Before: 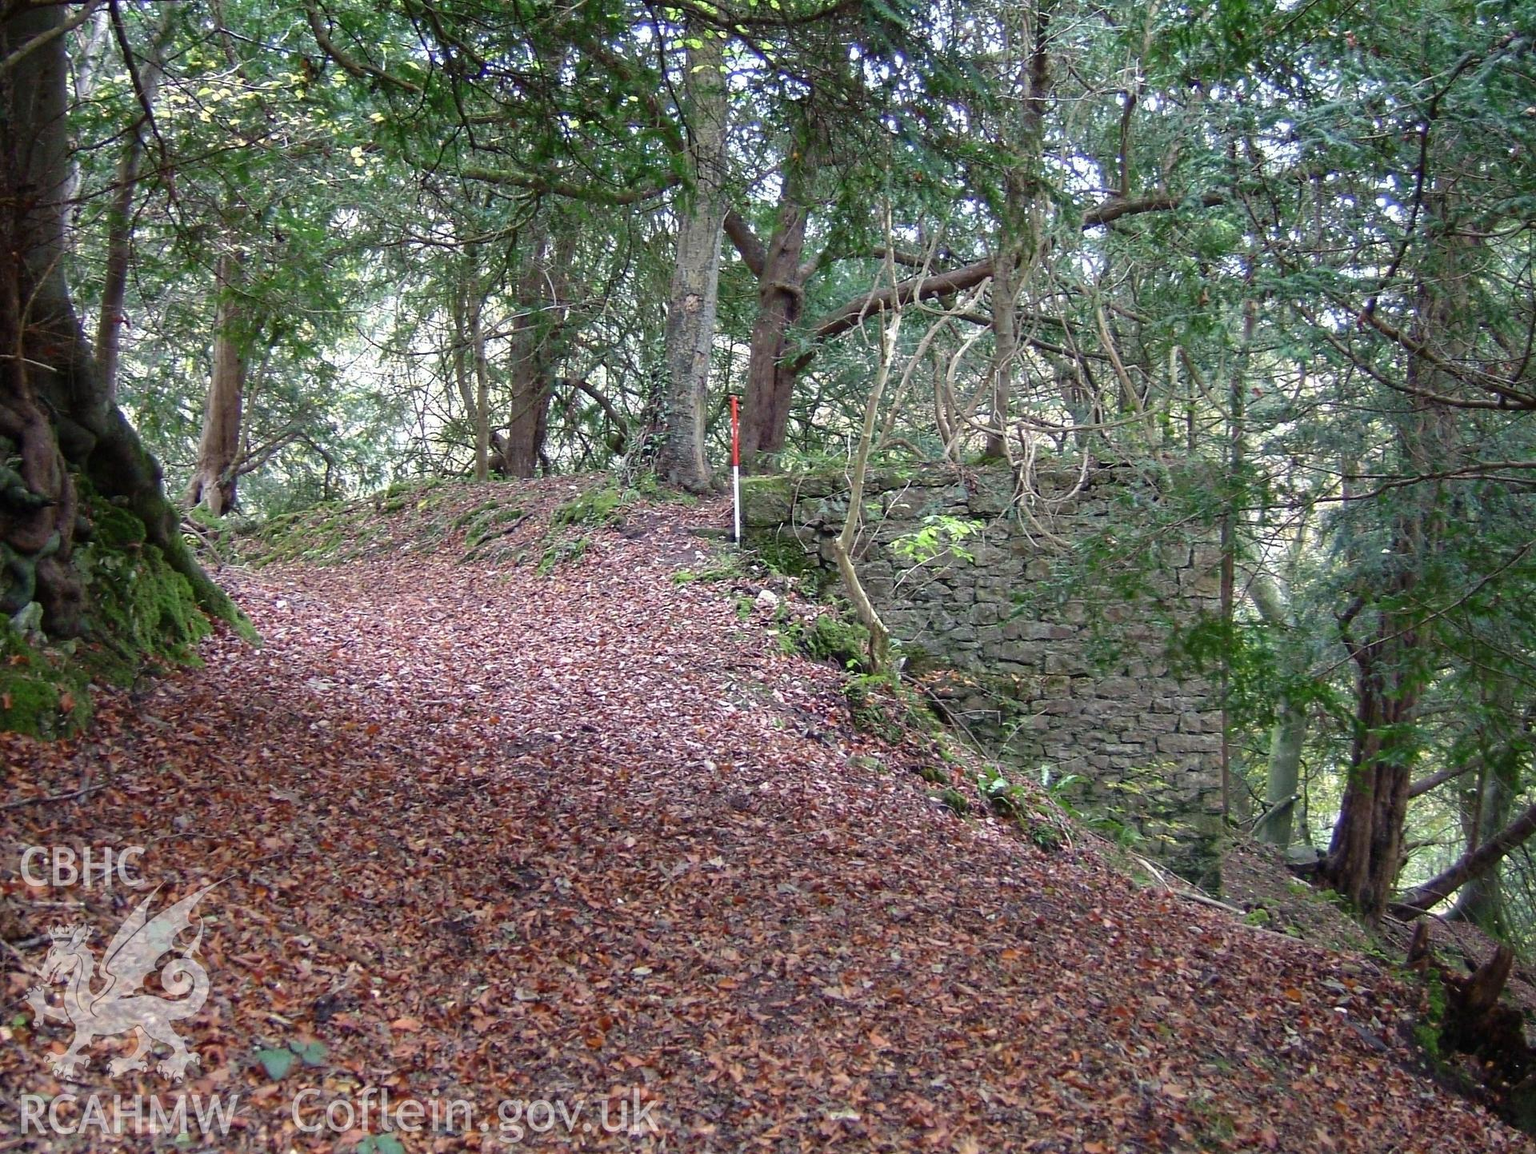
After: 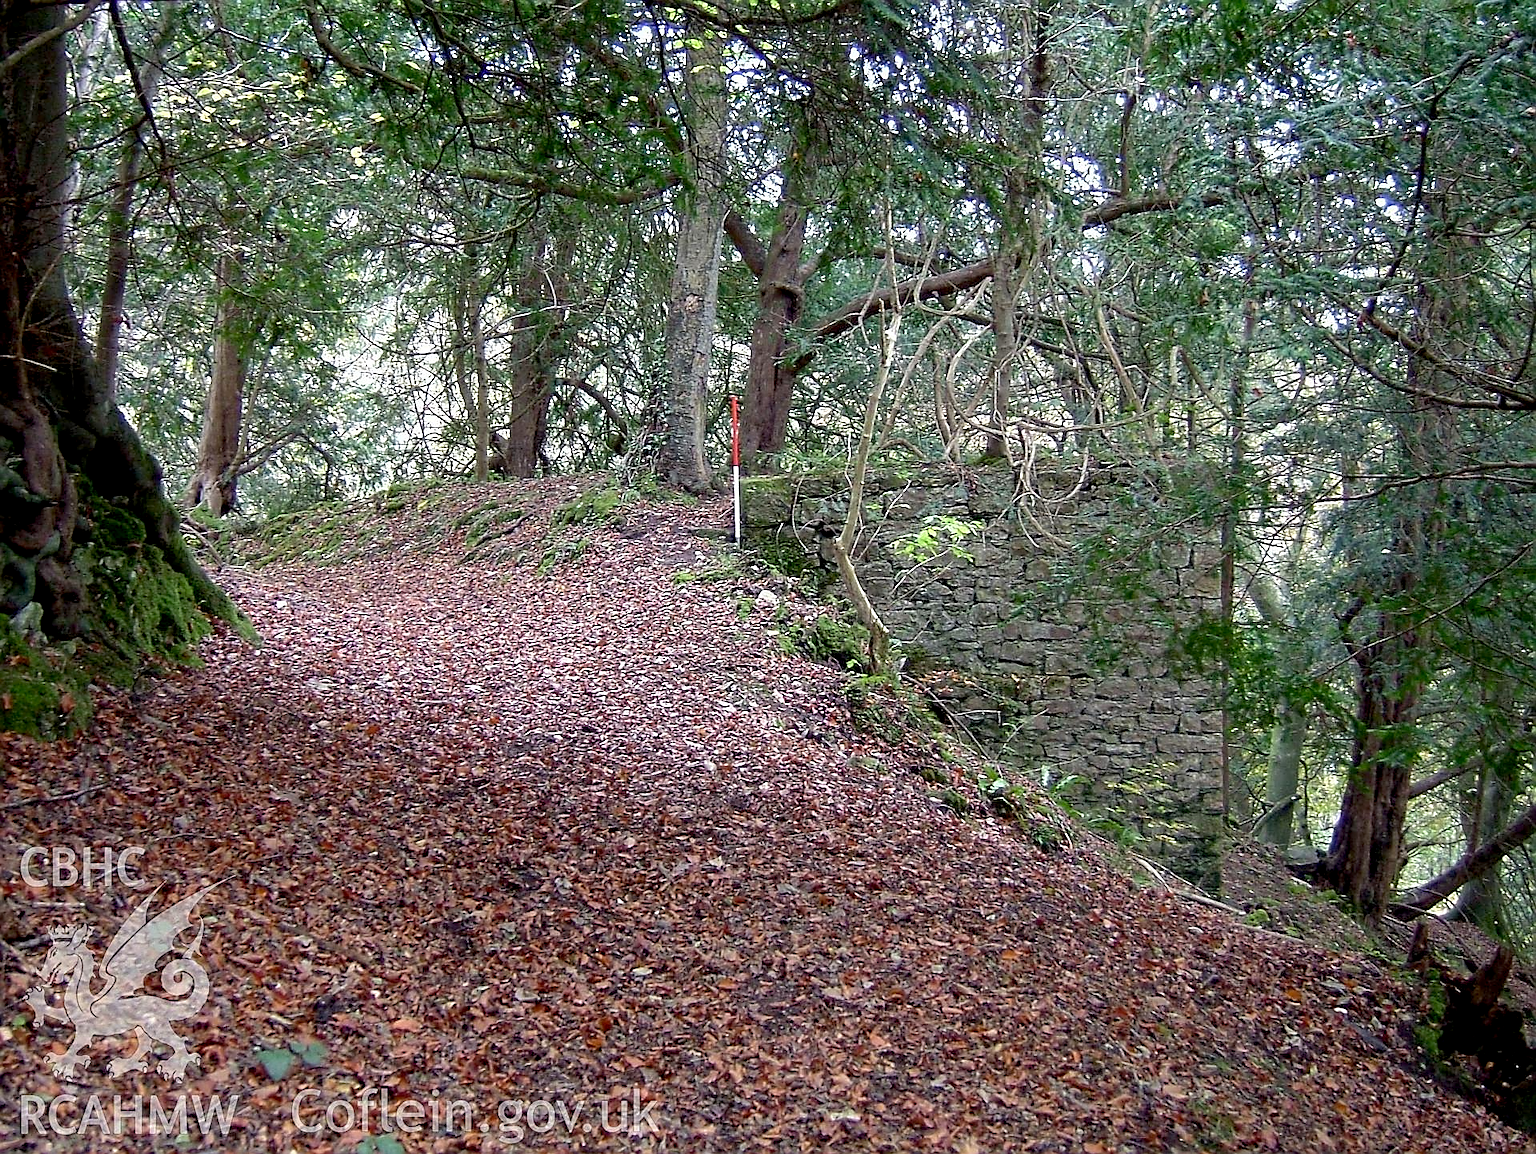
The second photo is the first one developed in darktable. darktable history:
sharpen: radius 1.408, amount 1.251, threshold 0.728
exposure: black level correction 0.009, exposure 0.015 EV, compensate exposure bias true, compensate highlight preservation false
